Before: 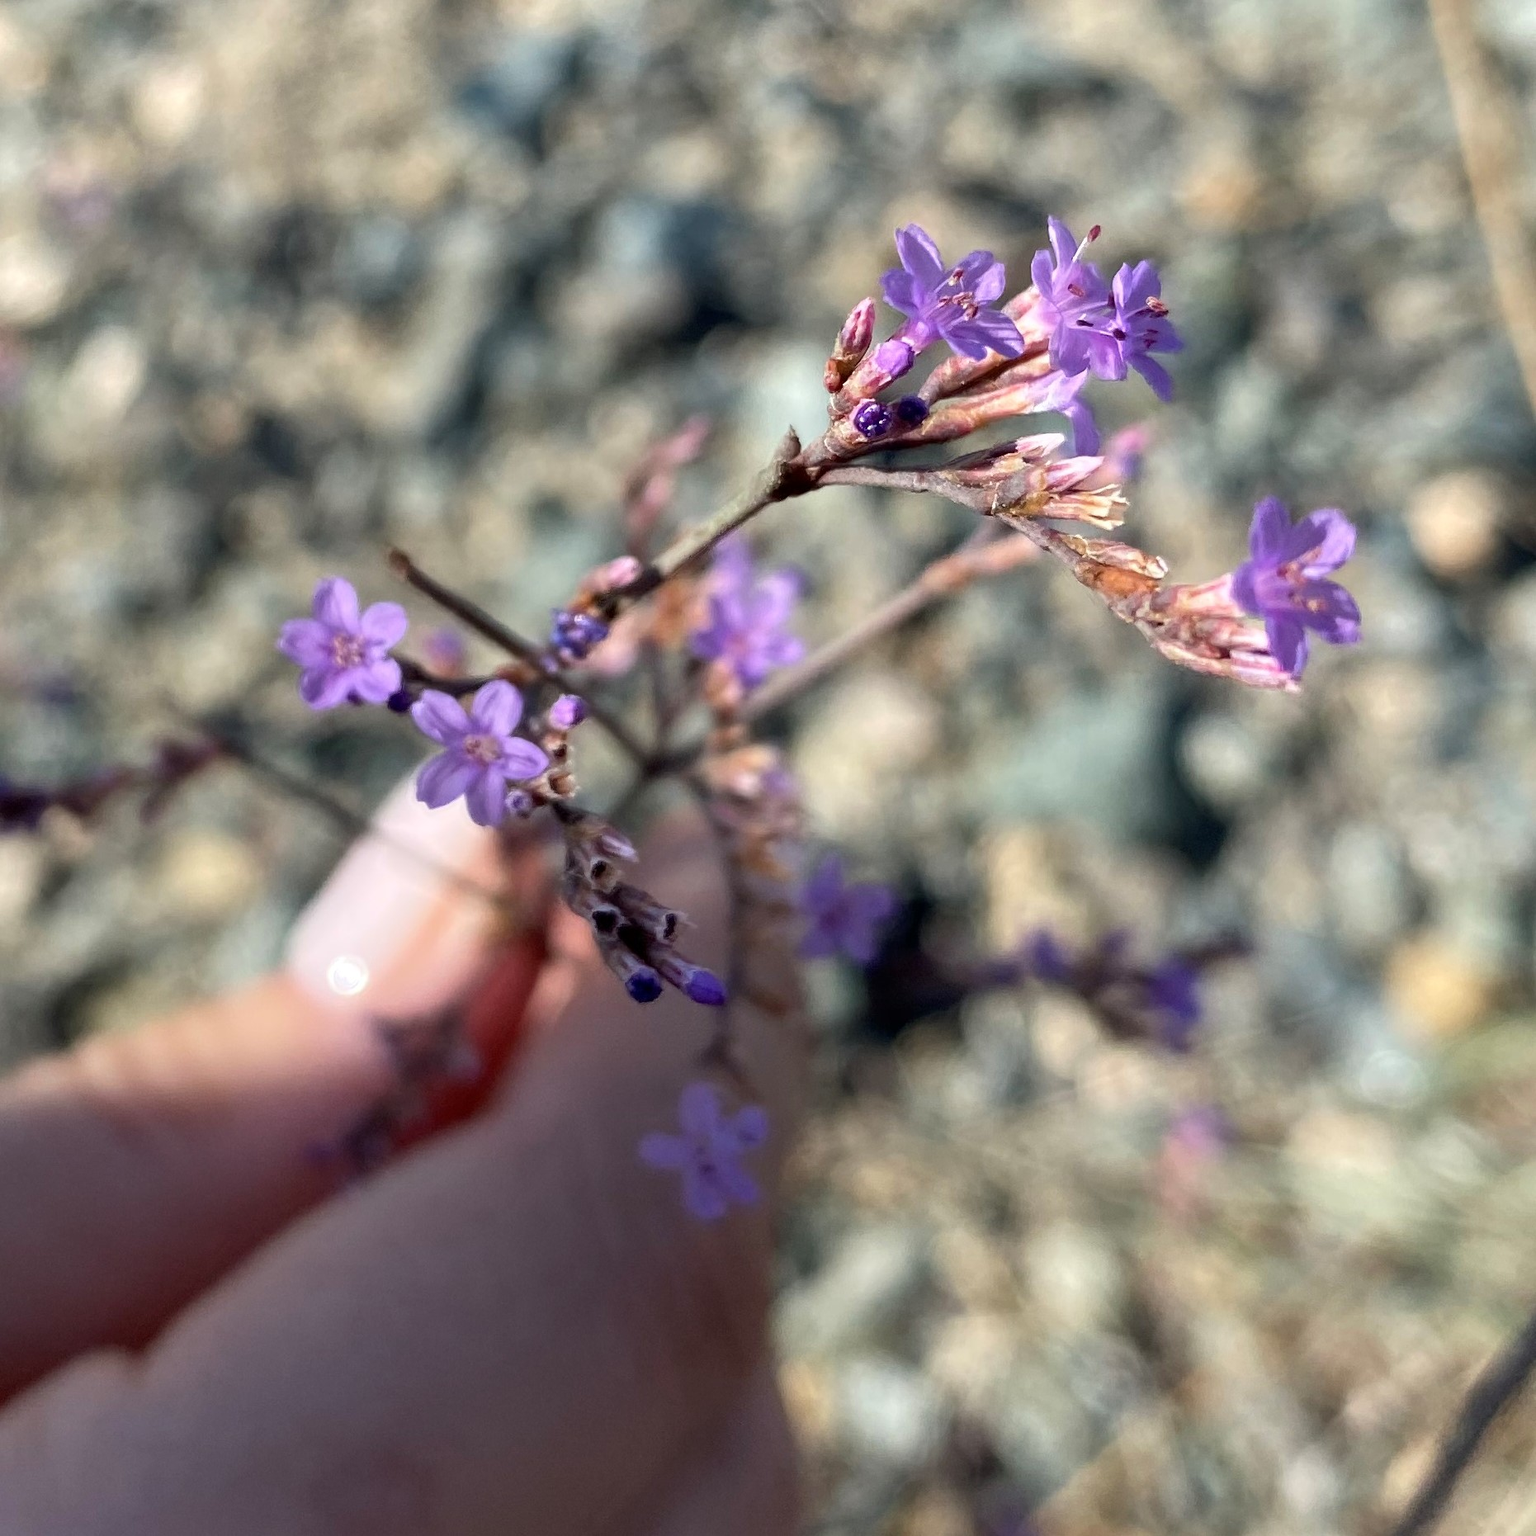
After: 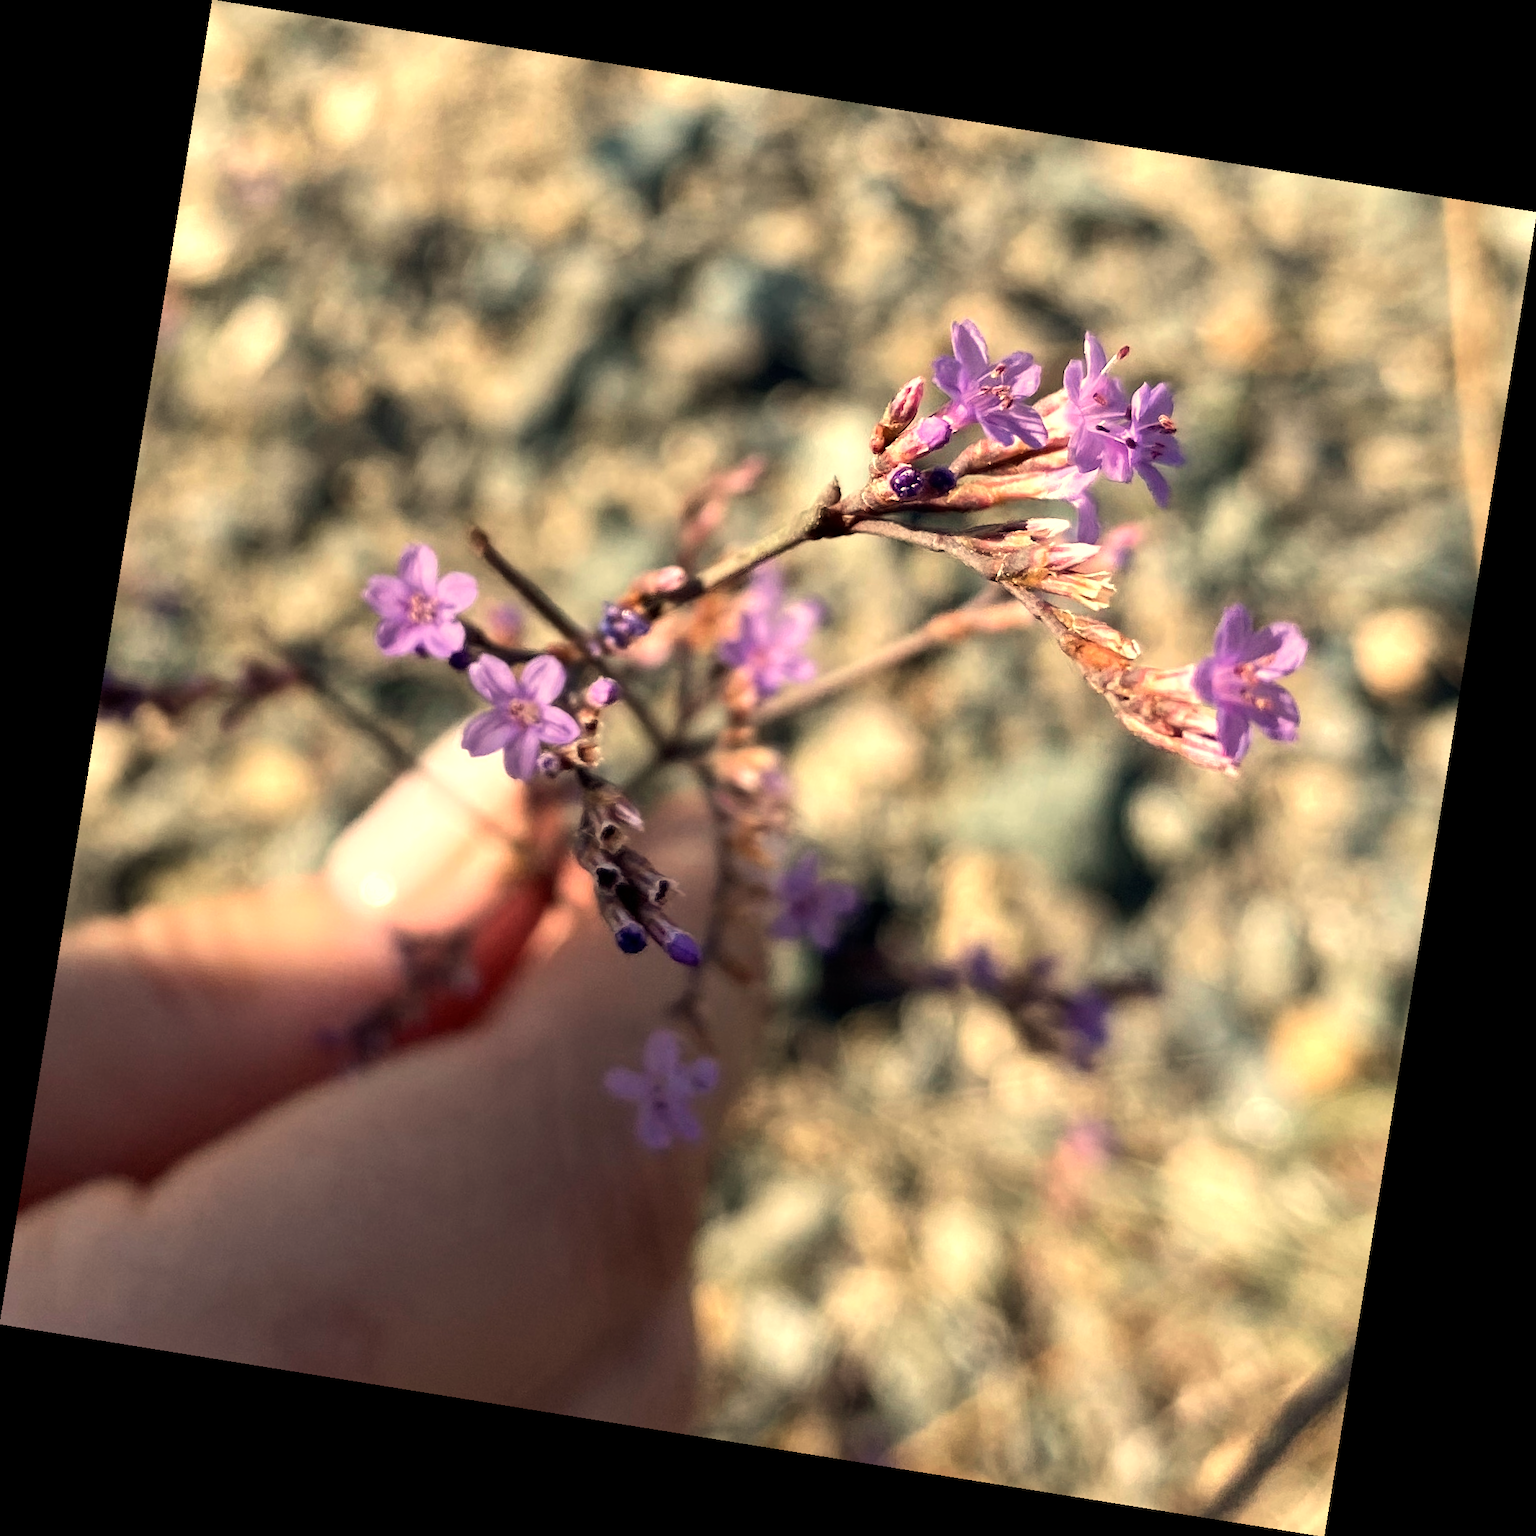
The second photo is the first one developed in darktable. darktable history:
tone equalizer: -8 EV -0.417 EV, -7 EV -0.389 EV, -6 EV -0.333 EV, -5 EV -0.222 EV, -3 EV 0.222 EV, -2 EV 0.333 EV, -1 EV 0.389 EV, +0 EV 0.417 EV, edges refinement/feathering 500, mask exposure compensation -1.57 EV, preserve details no
rotate and perspective: rotation 9.12°, automatic cropping off
white balance: red 1.138, green 0.996, blue 0.812
